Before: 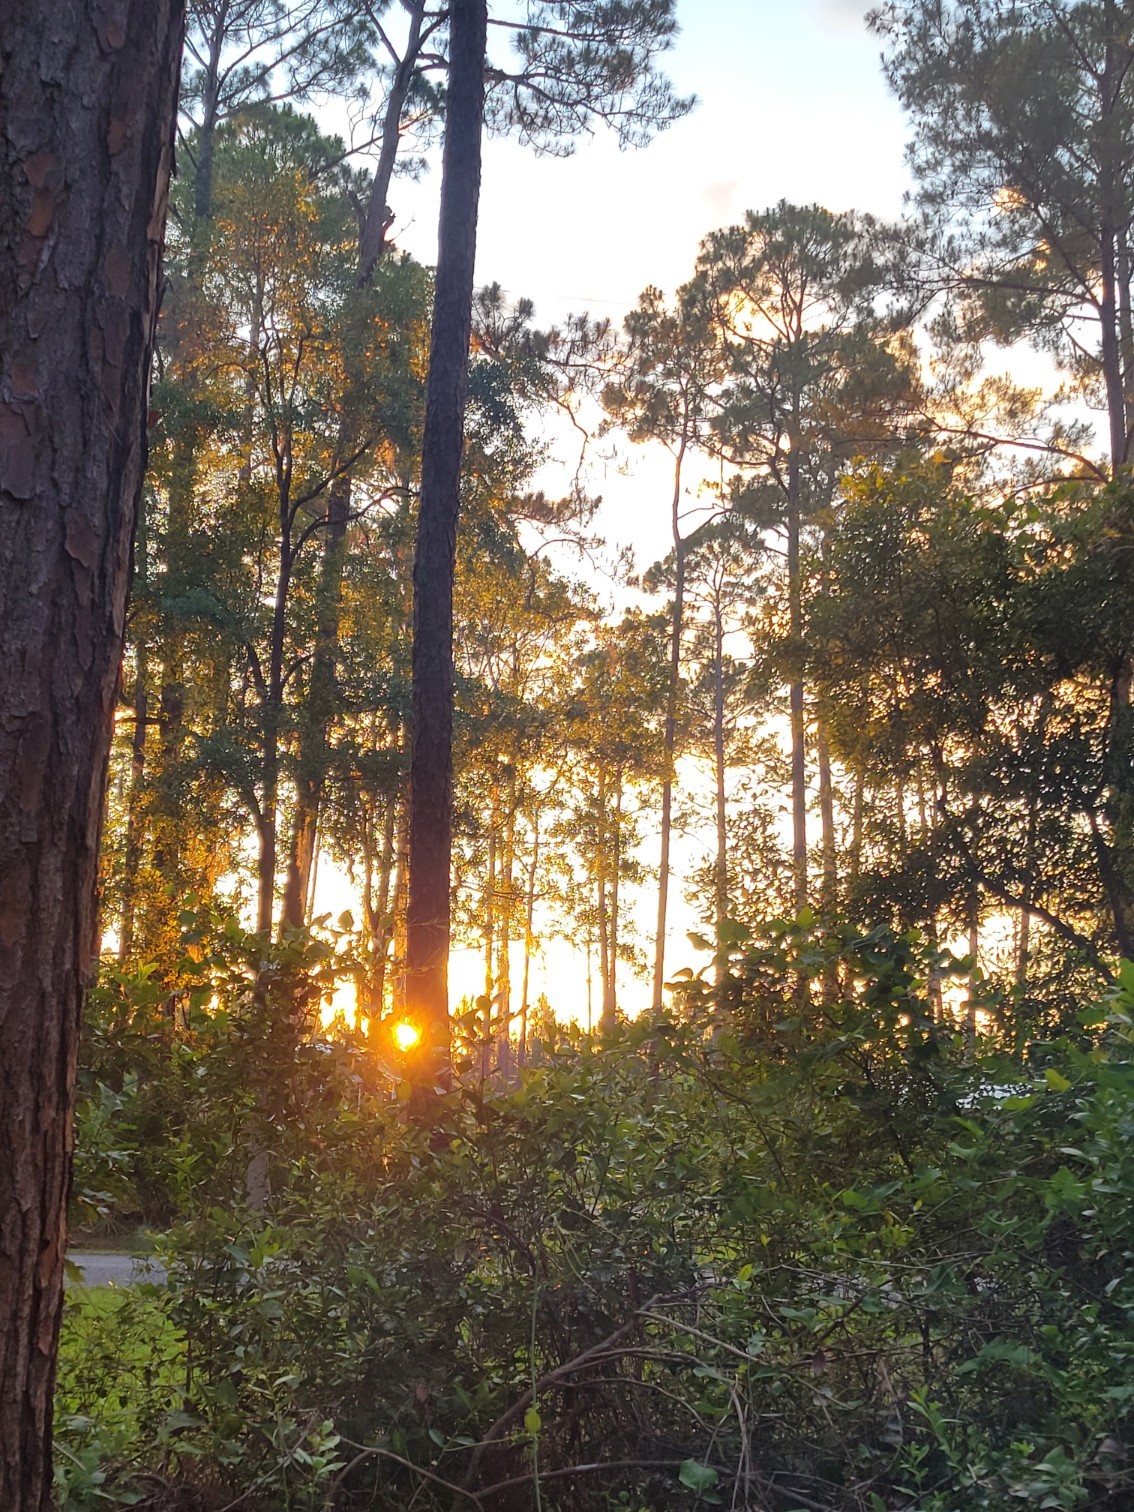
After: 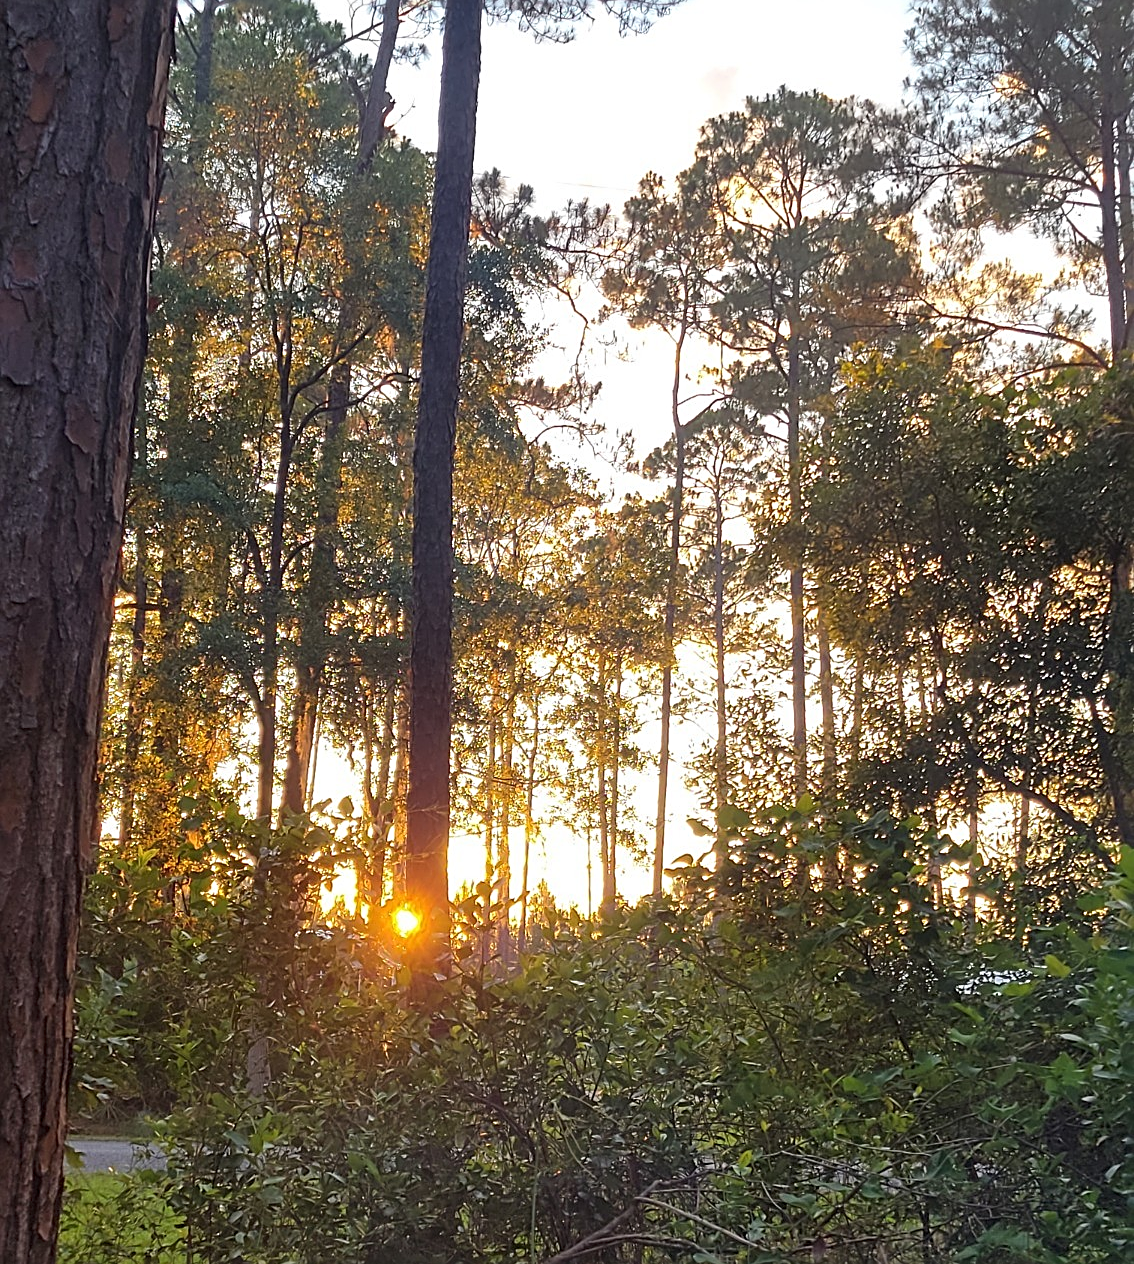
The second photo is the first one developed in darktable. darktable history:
sharpen: radius 2.561, amount 0.652
crop: top 7.578%, bottom 7.908%
